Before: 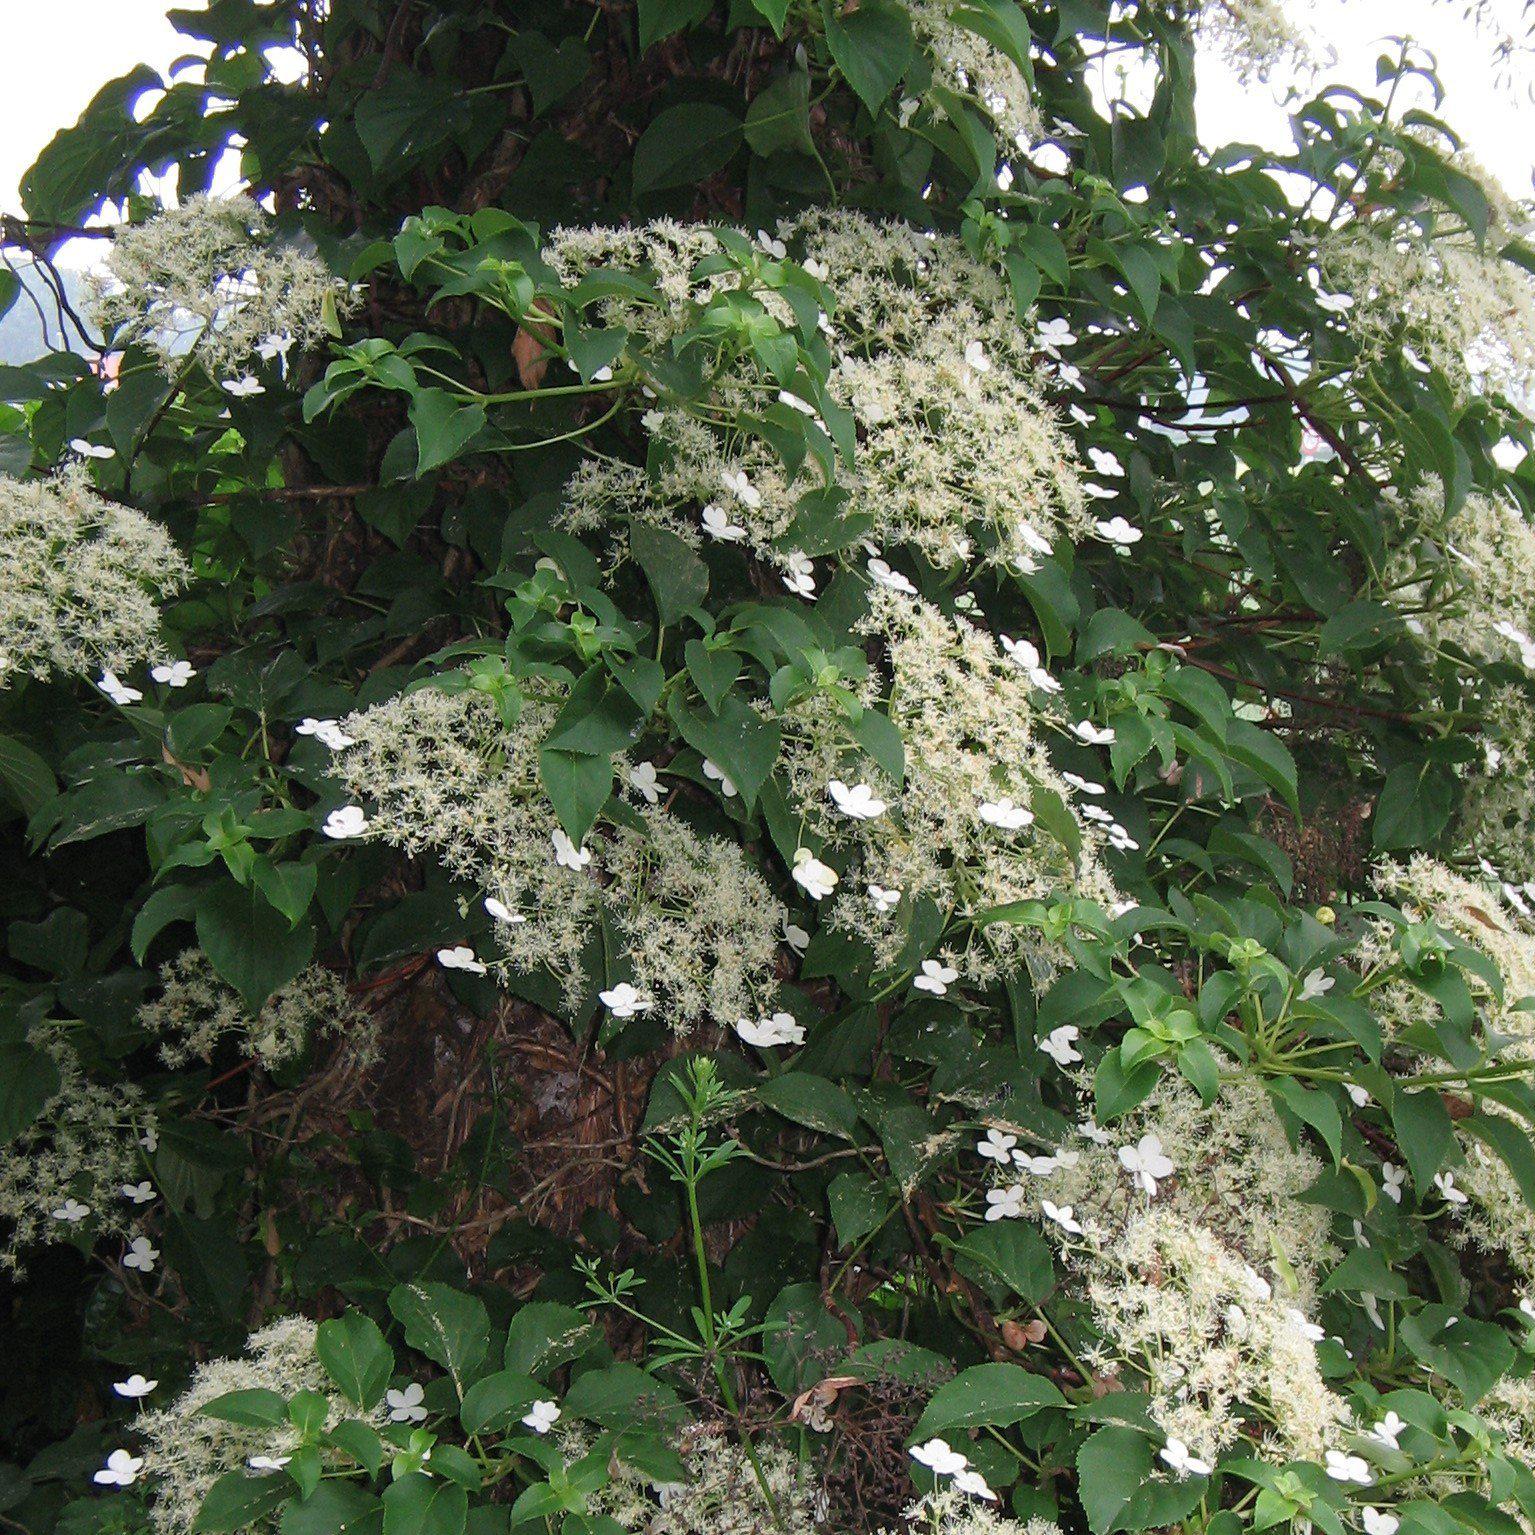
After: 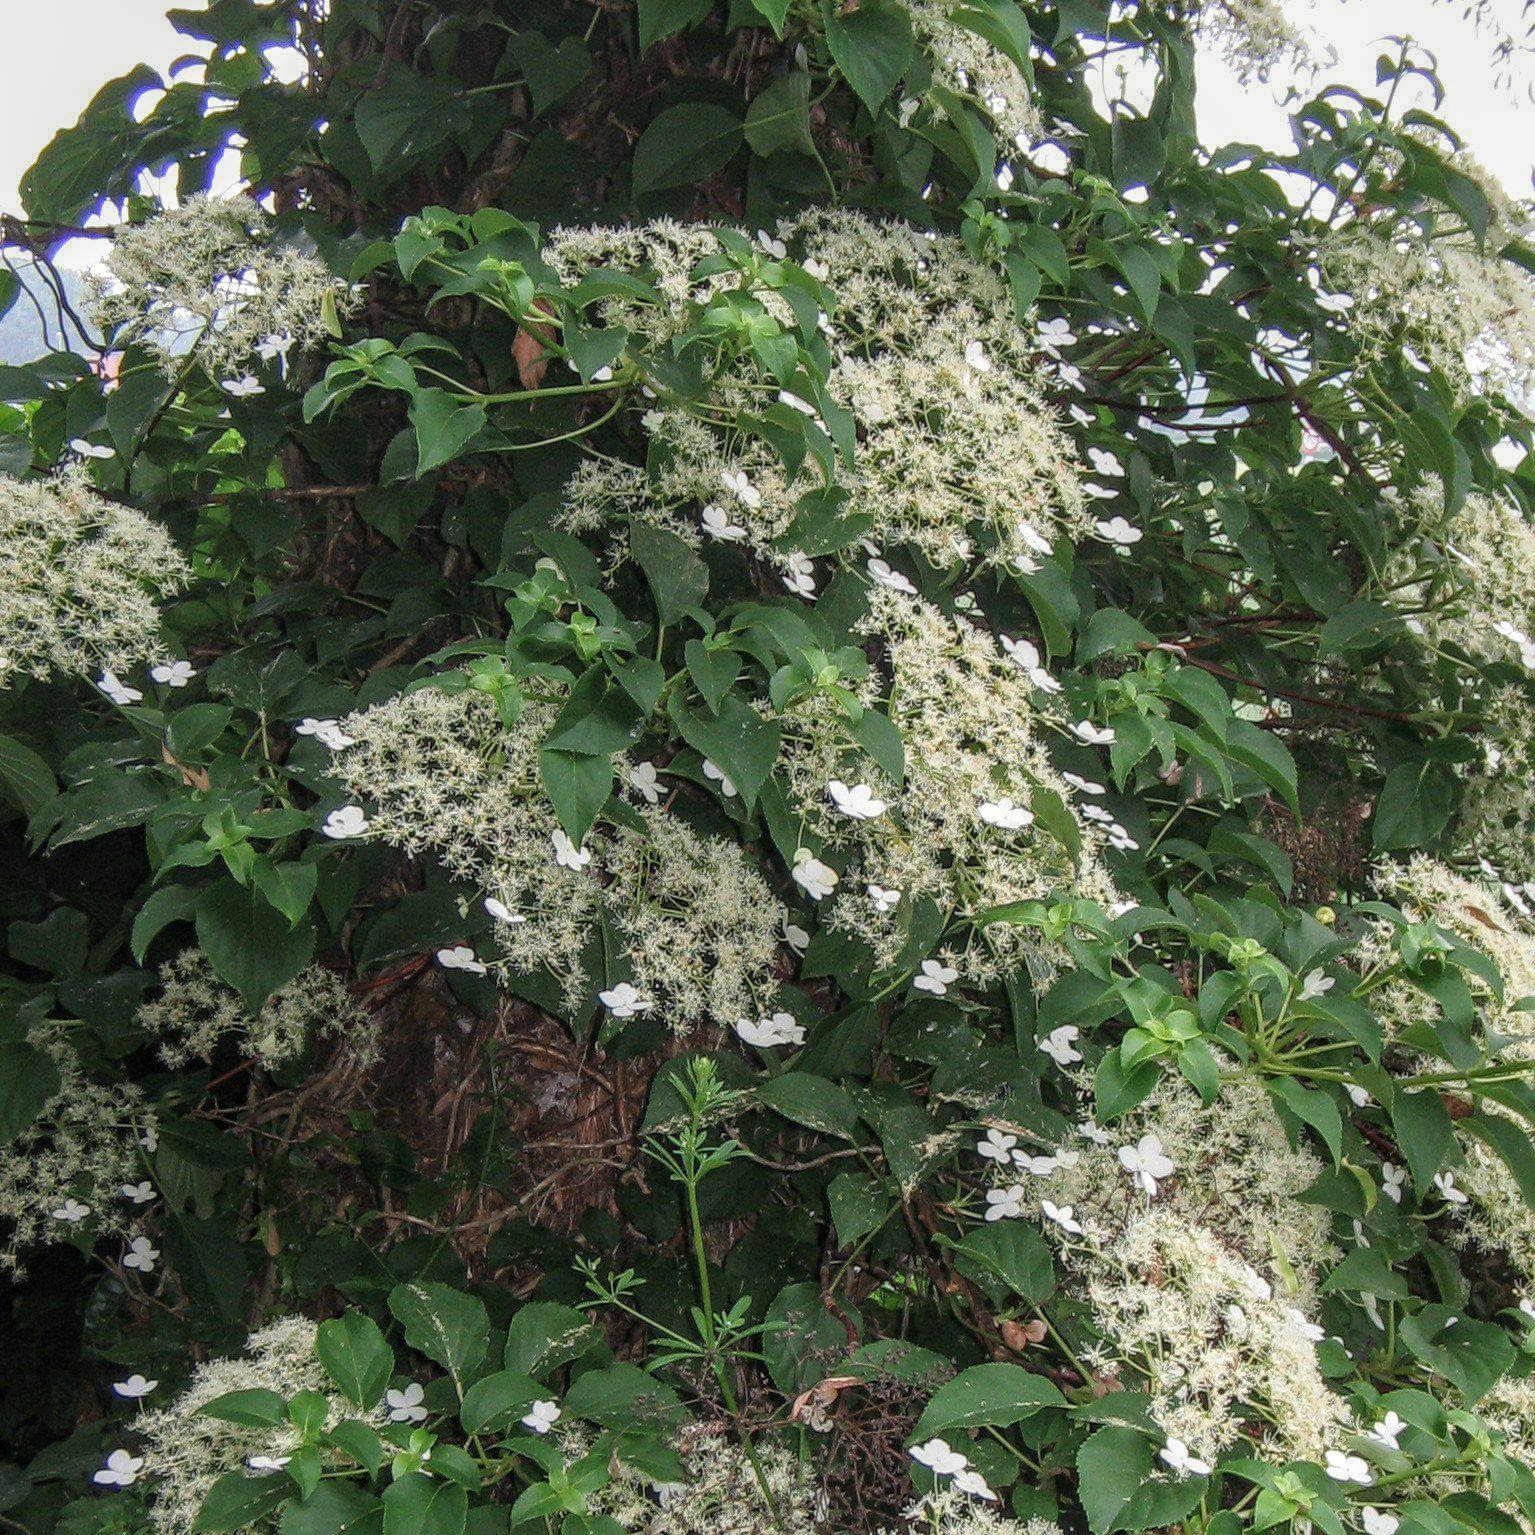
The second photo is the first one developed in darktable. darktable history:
local contrast: highlights 3%, shadows 3%, detail 133%
